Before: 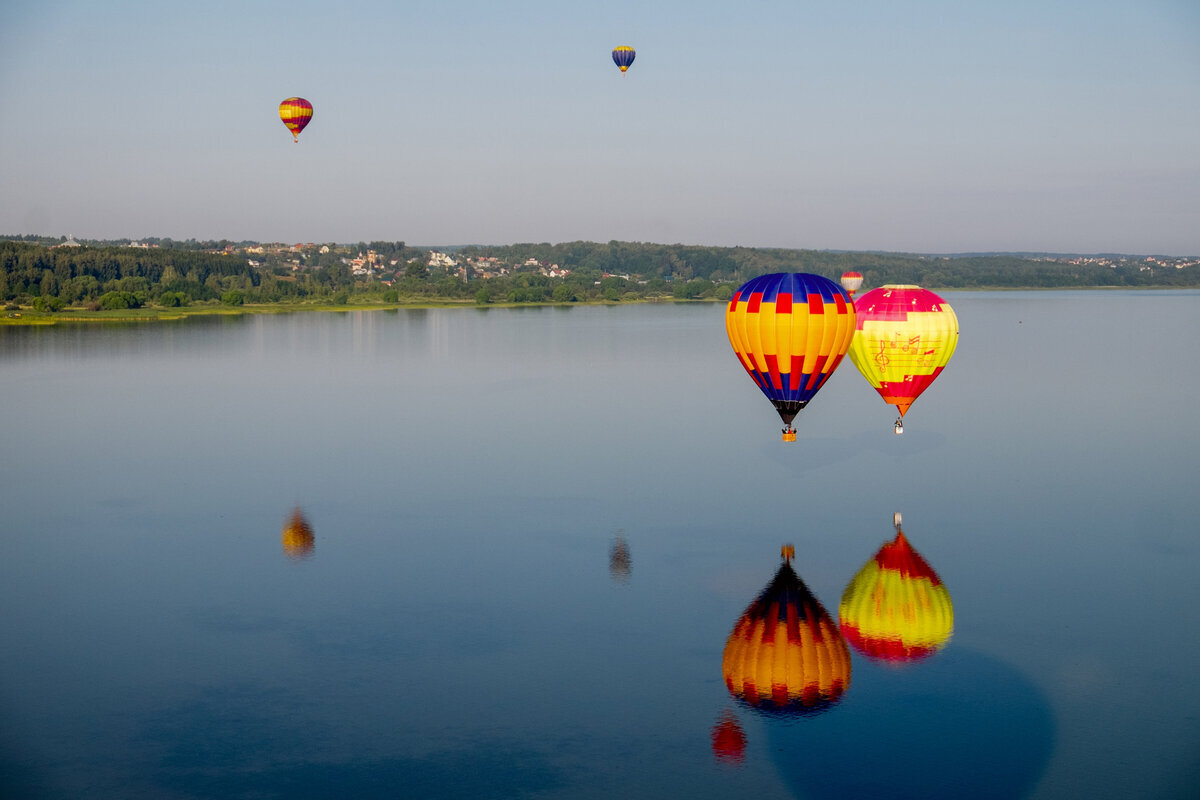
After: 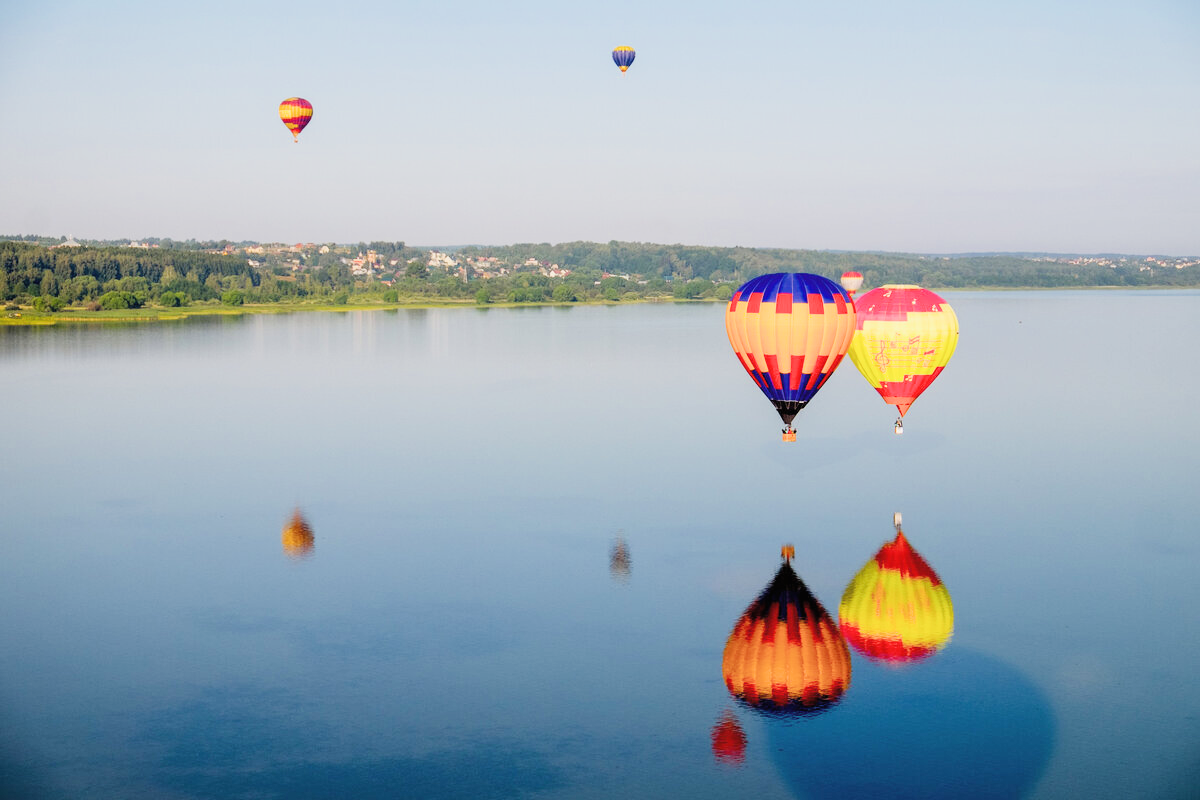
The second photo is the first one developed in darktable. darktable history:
filmic rgb: black relative exposure -7.65 EV, white relative exposure 4.56 EV, hardness 3.61
exposure: black level correction -0.002, exposure 1.35 EV, compensate highlight preservation false
